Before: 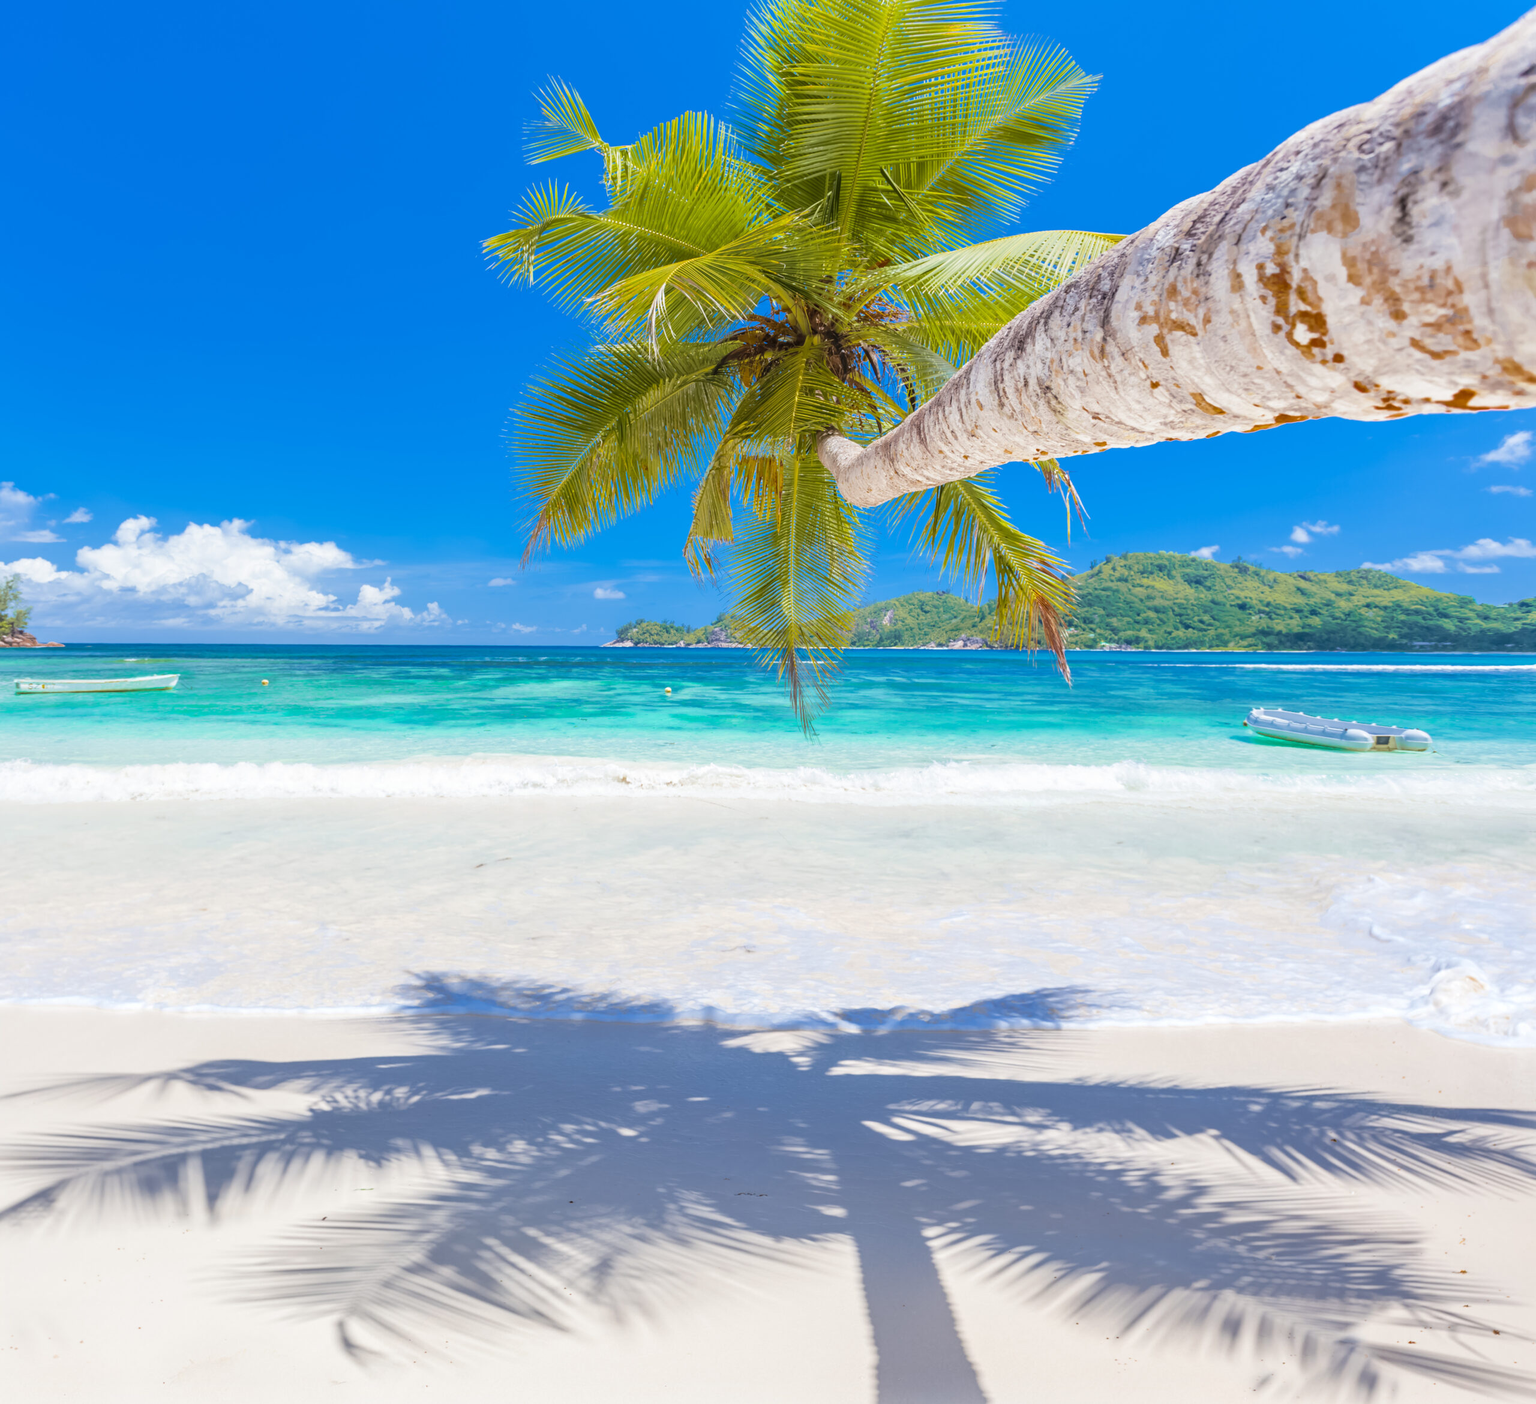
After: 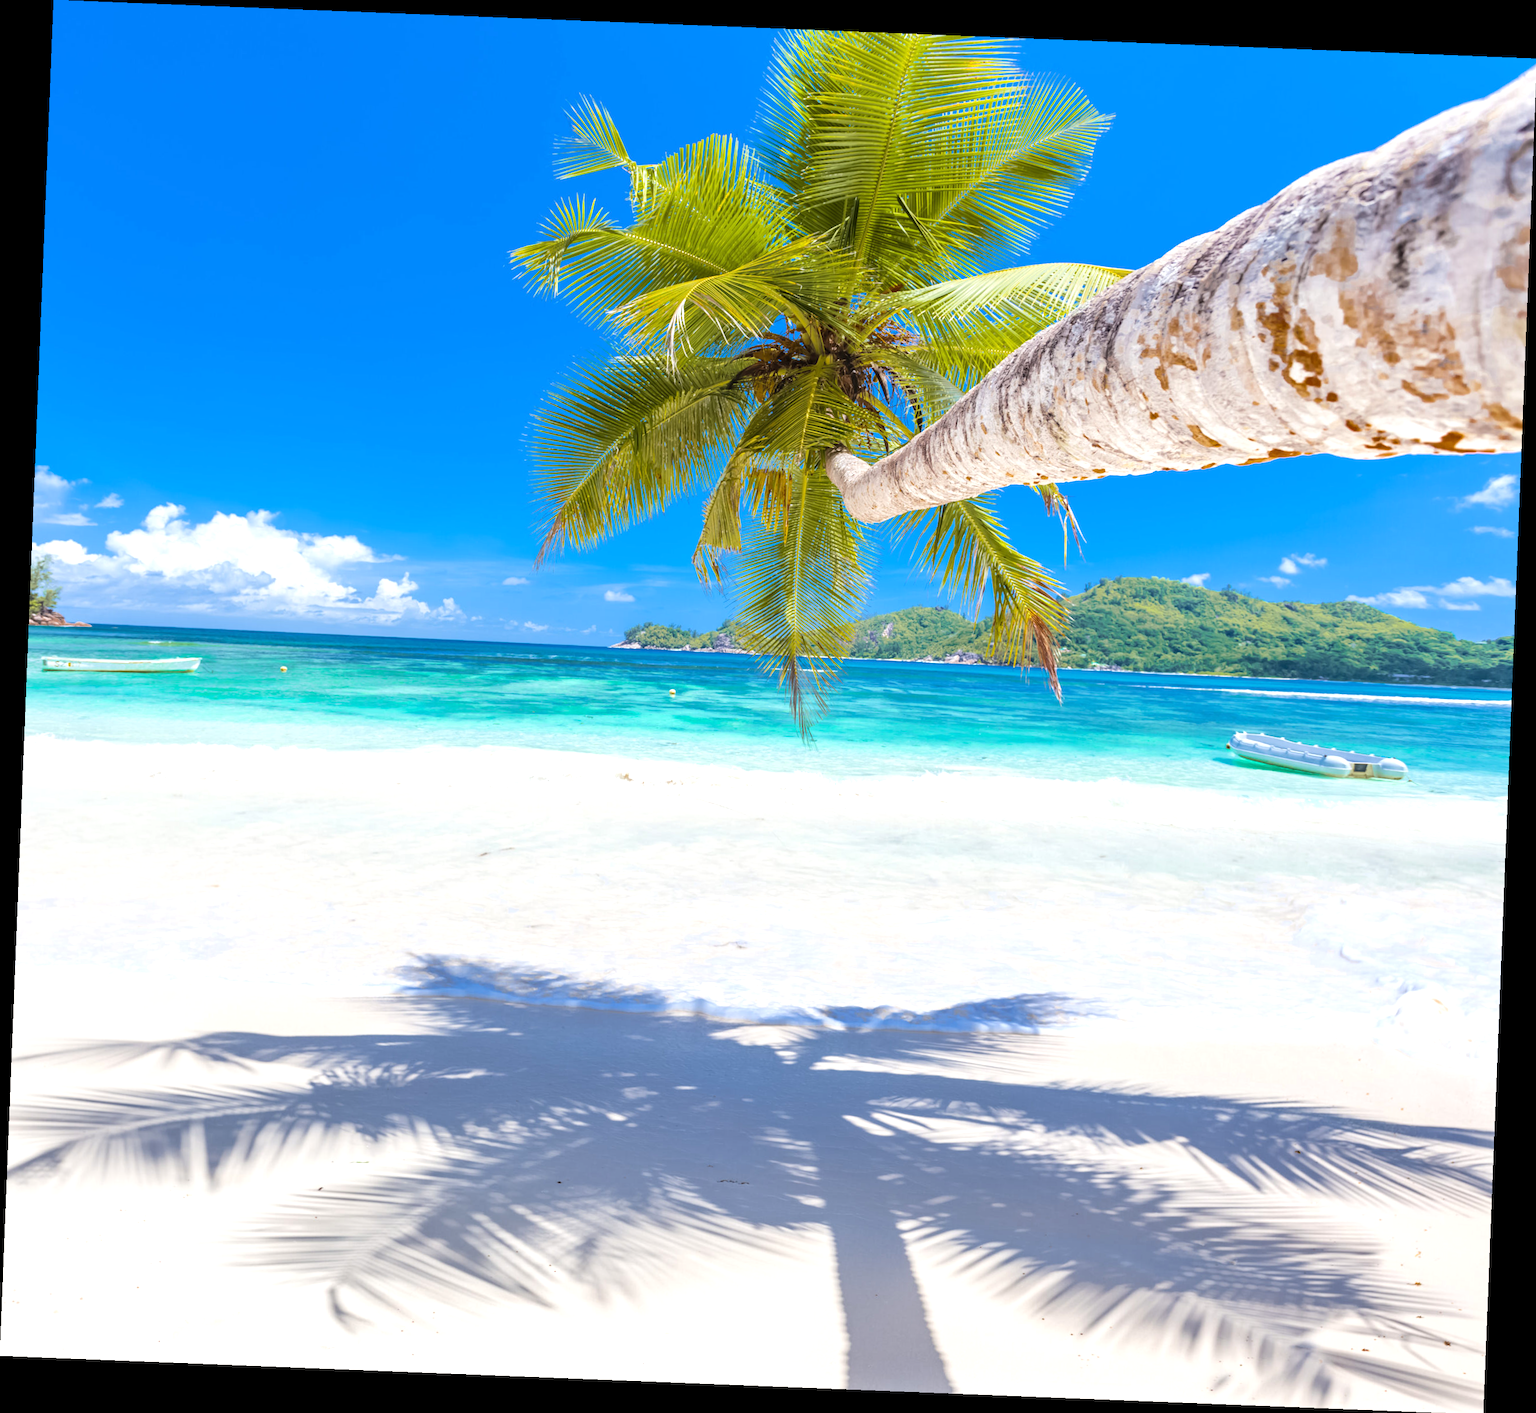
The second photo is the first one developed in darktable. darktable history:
rotate and perspective: rotation 2.27°, automatic cropping off
tone equalizer: -8 EV -0.417 EV, -7 EV -0.389 EV, -6 EV -0.333 EV, -5 EV -0.222 EV, -3 EV 0.222 EV, -2 EV 0.333 EV, -1 EV 0.389 EV, +0 EV 0.417 EV, edges refinement/feathering 500, mask exposure compensation -1.57 EV, preserve details no
